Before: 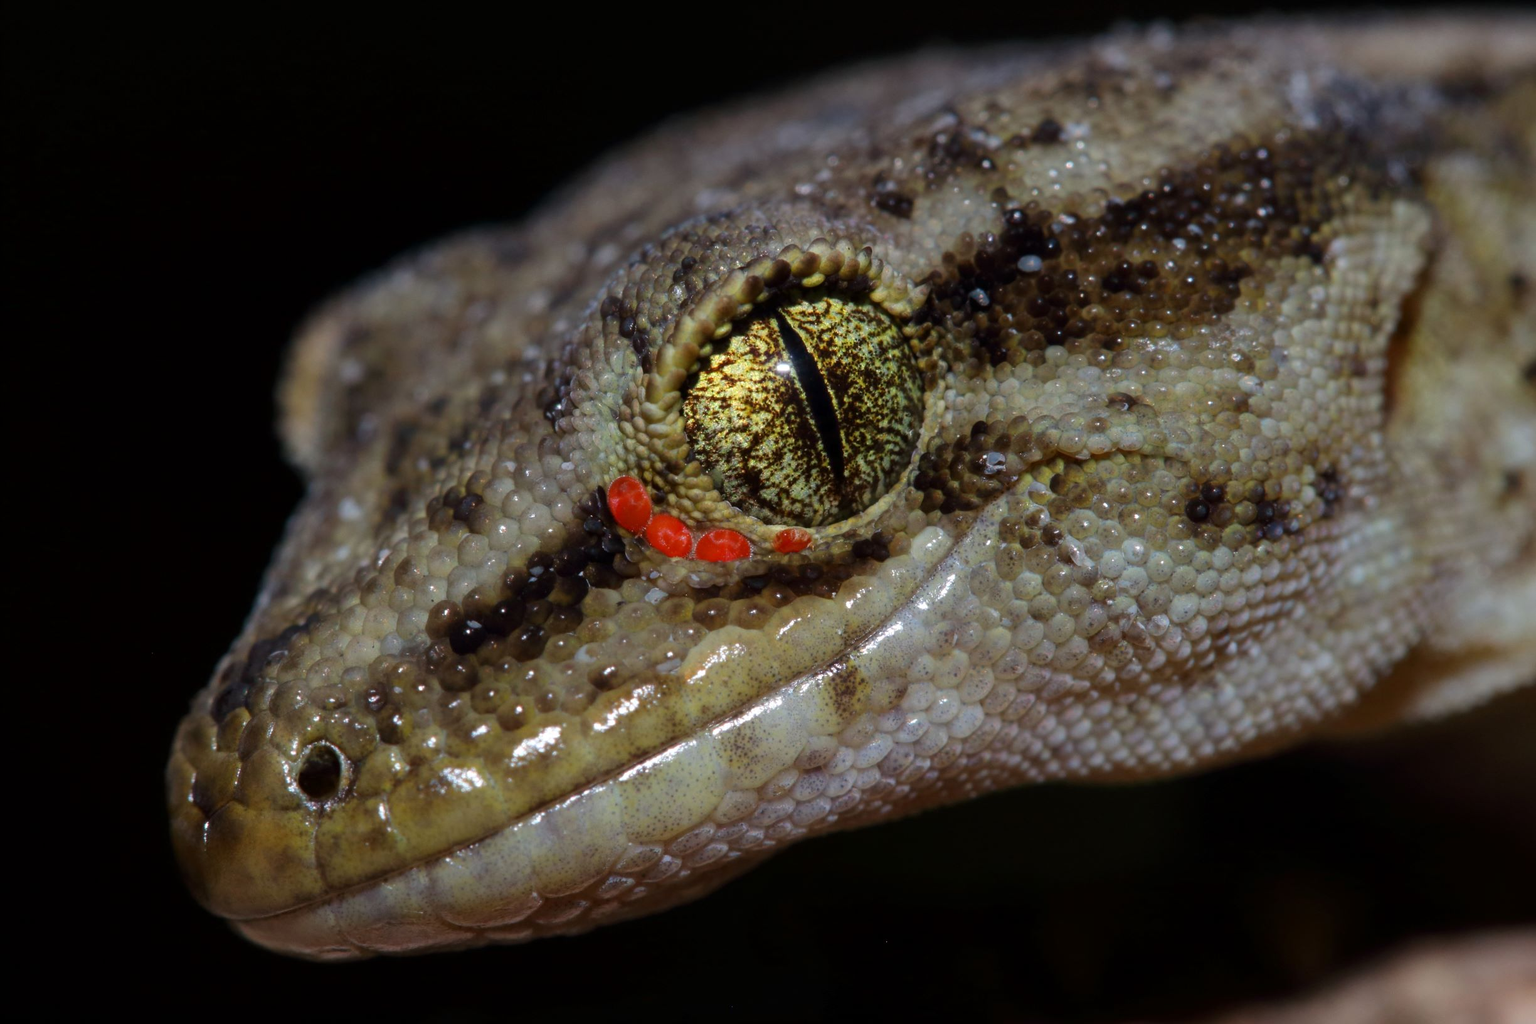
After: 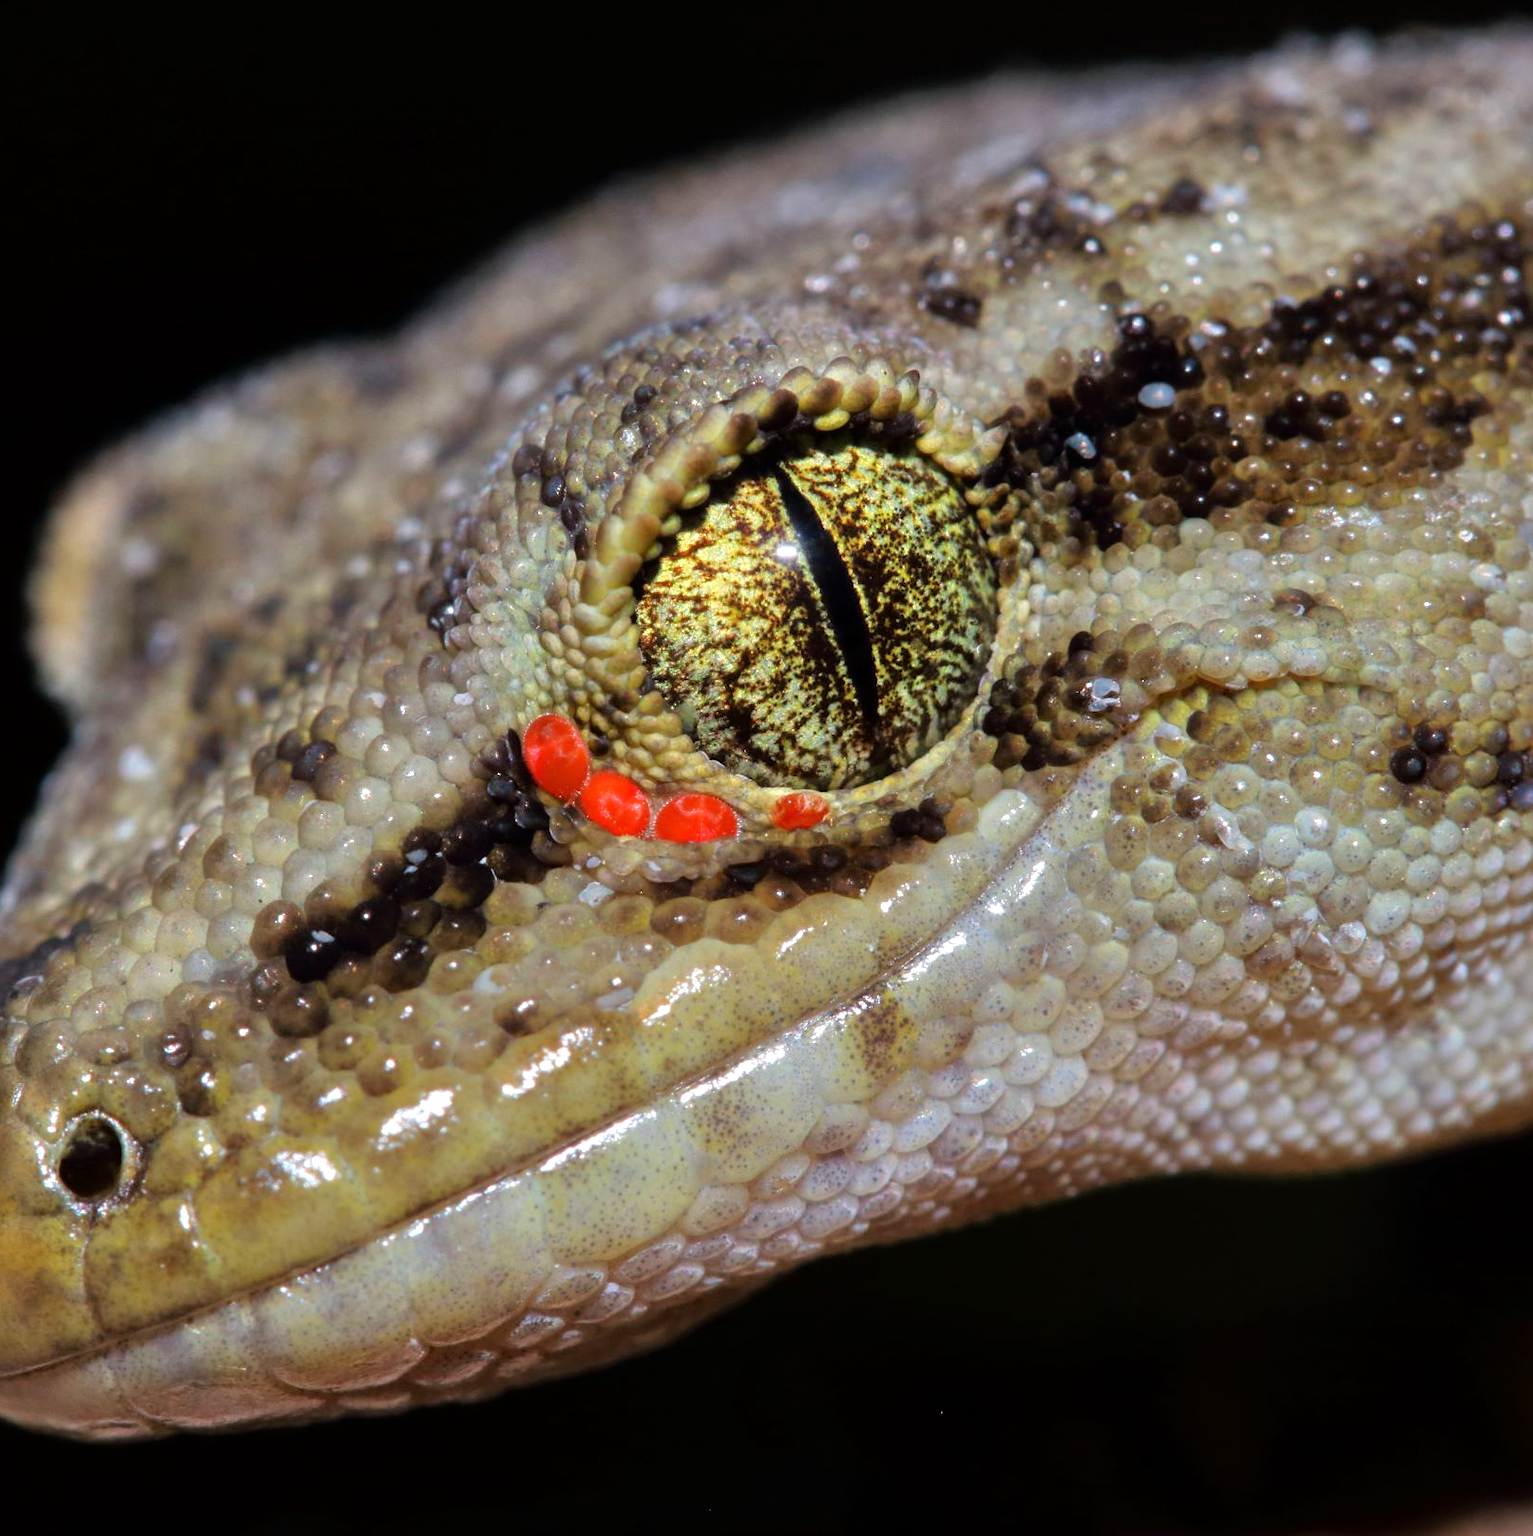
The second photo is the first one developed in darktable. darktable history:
tone equalizer: -7 EV 0.15 EV, -6 EV 0.6 EV, -5 EV 1.15 EV, -4 EV 1.33 EV, -3 EV 1.15 EV, -2 EV 0.6 EV, -1 EV 0.15 EV, mask exposure compensation -0.5 EV
crop: left 16.899%, right 16.556%
